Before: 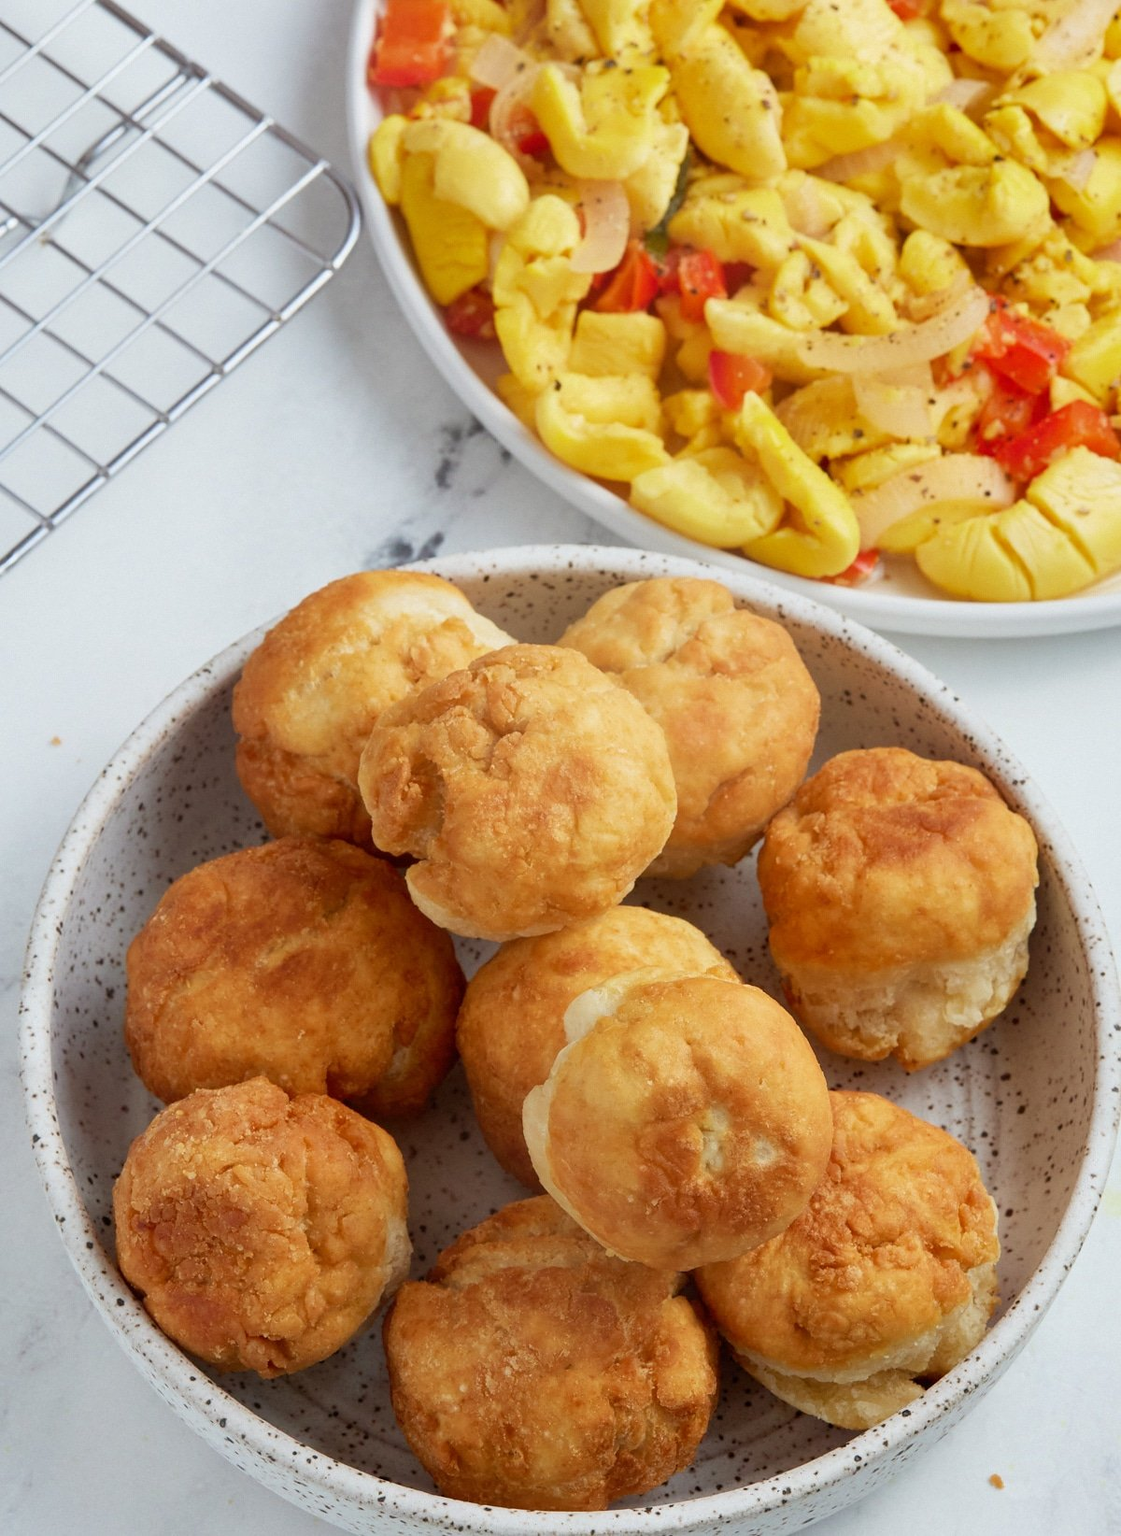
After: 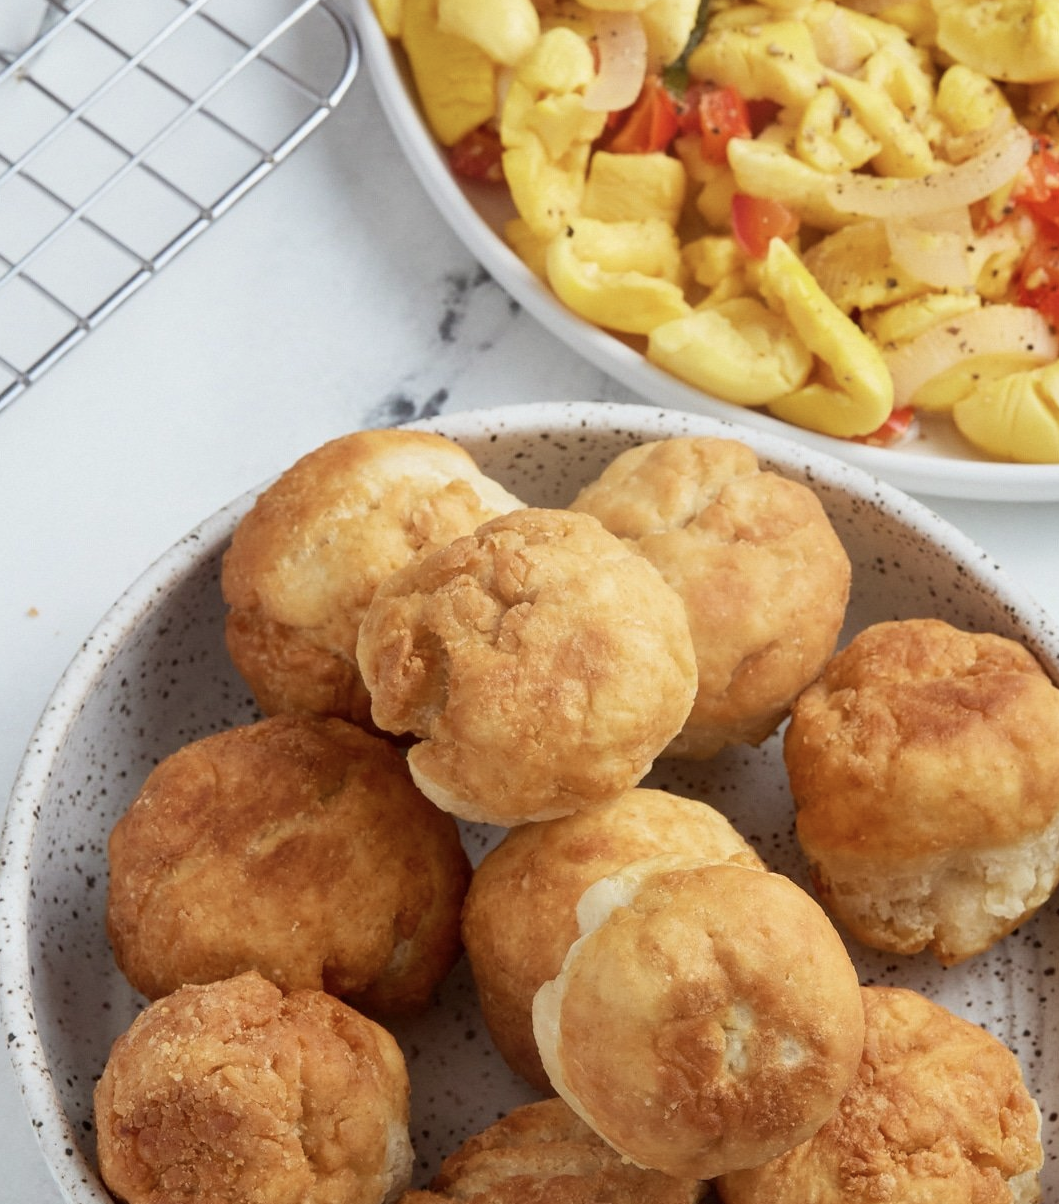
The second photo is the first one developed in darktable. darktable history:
crop and rotate: left 2.302%, top 11.061%, right 9.431%, bottom 15.703%
contrast brightness saturation: contrast 0.105, saturation -0.177
